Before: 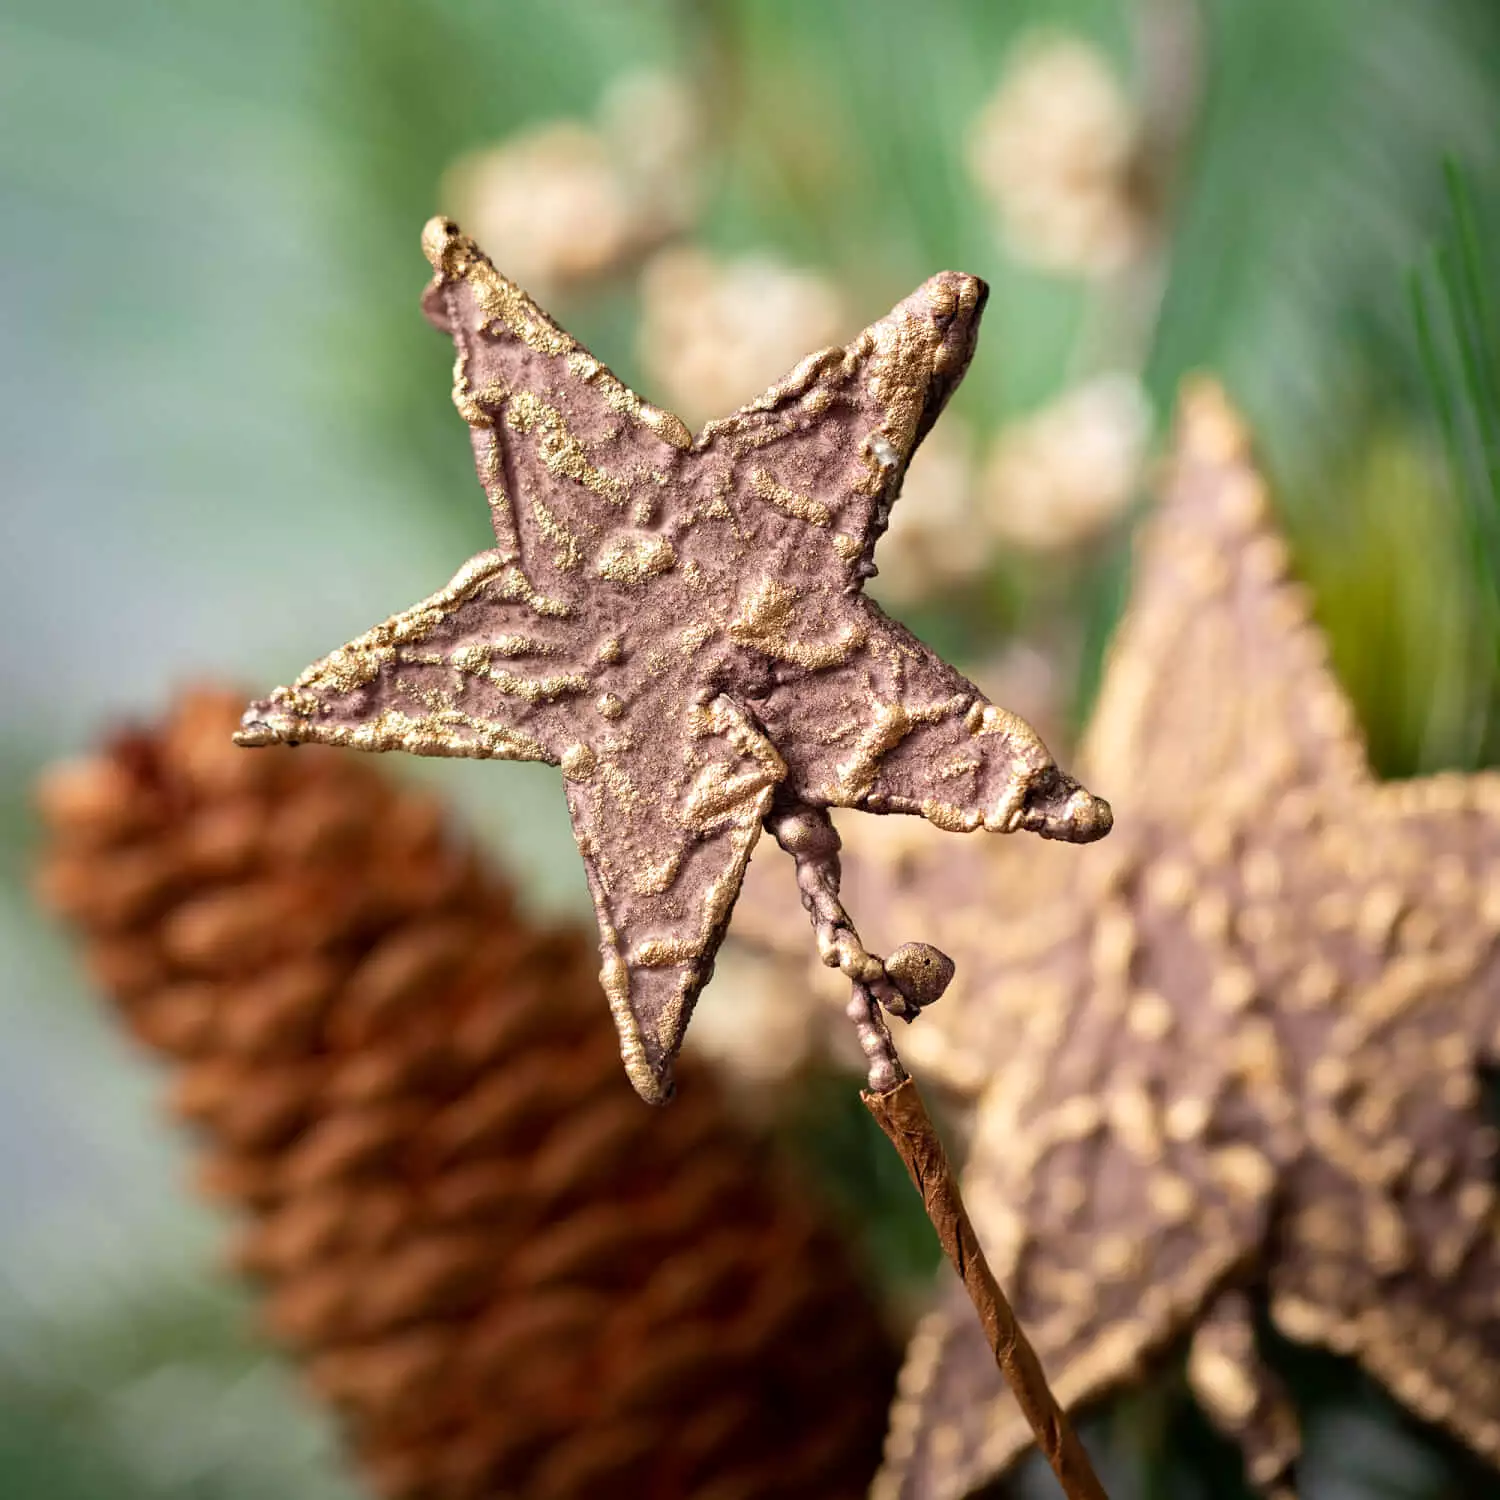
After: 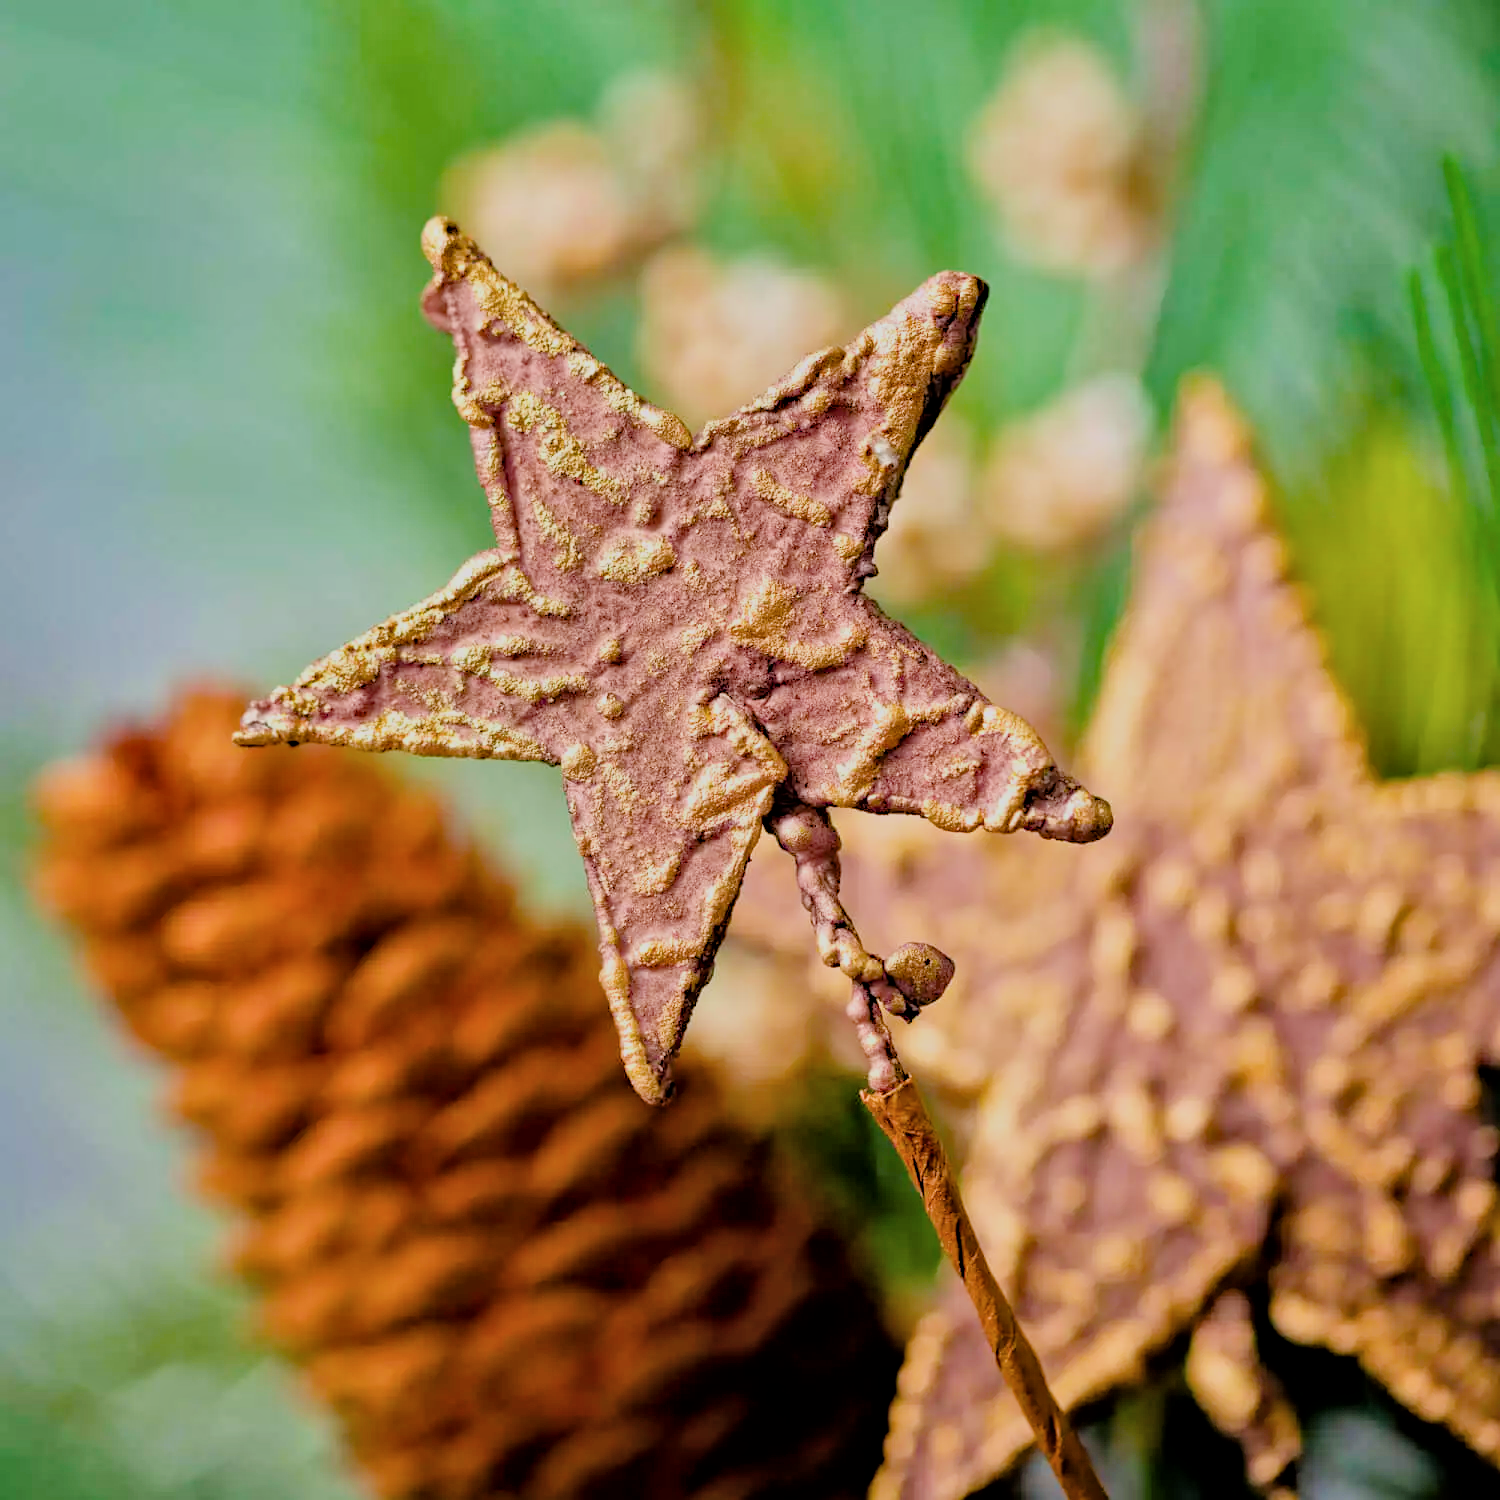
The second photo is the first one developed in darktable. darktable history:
local contrast: mode bilateral grid, contrast 20, coarseness 50, detail 120%, midtone range 0.2
contrast brightness saturation: saturation -0.05
filmic rgb: black relative exposure -7.32 EV, white relative exposure 5.09 EV, hardness 3.2
tone equalizer: -7 EV 0.15 EV, -6 EV 0.6 EV, -5 EV 1.15 EV, -4 EV 1.33 EV, -3 EV 1.15 EV, -2 EV 0.6 EV, -1 EV 0.15 EV, mask exposure compensation -0.5 EV
velvia: strength 15% | blend: blend mode lighten, opacity 100%; mask: uniform (no mask)
color balance rgb: perceptual saturation grading › global saturation 40%, global vibrance 15%
haze removal: compatibility mode true, adaptive false
